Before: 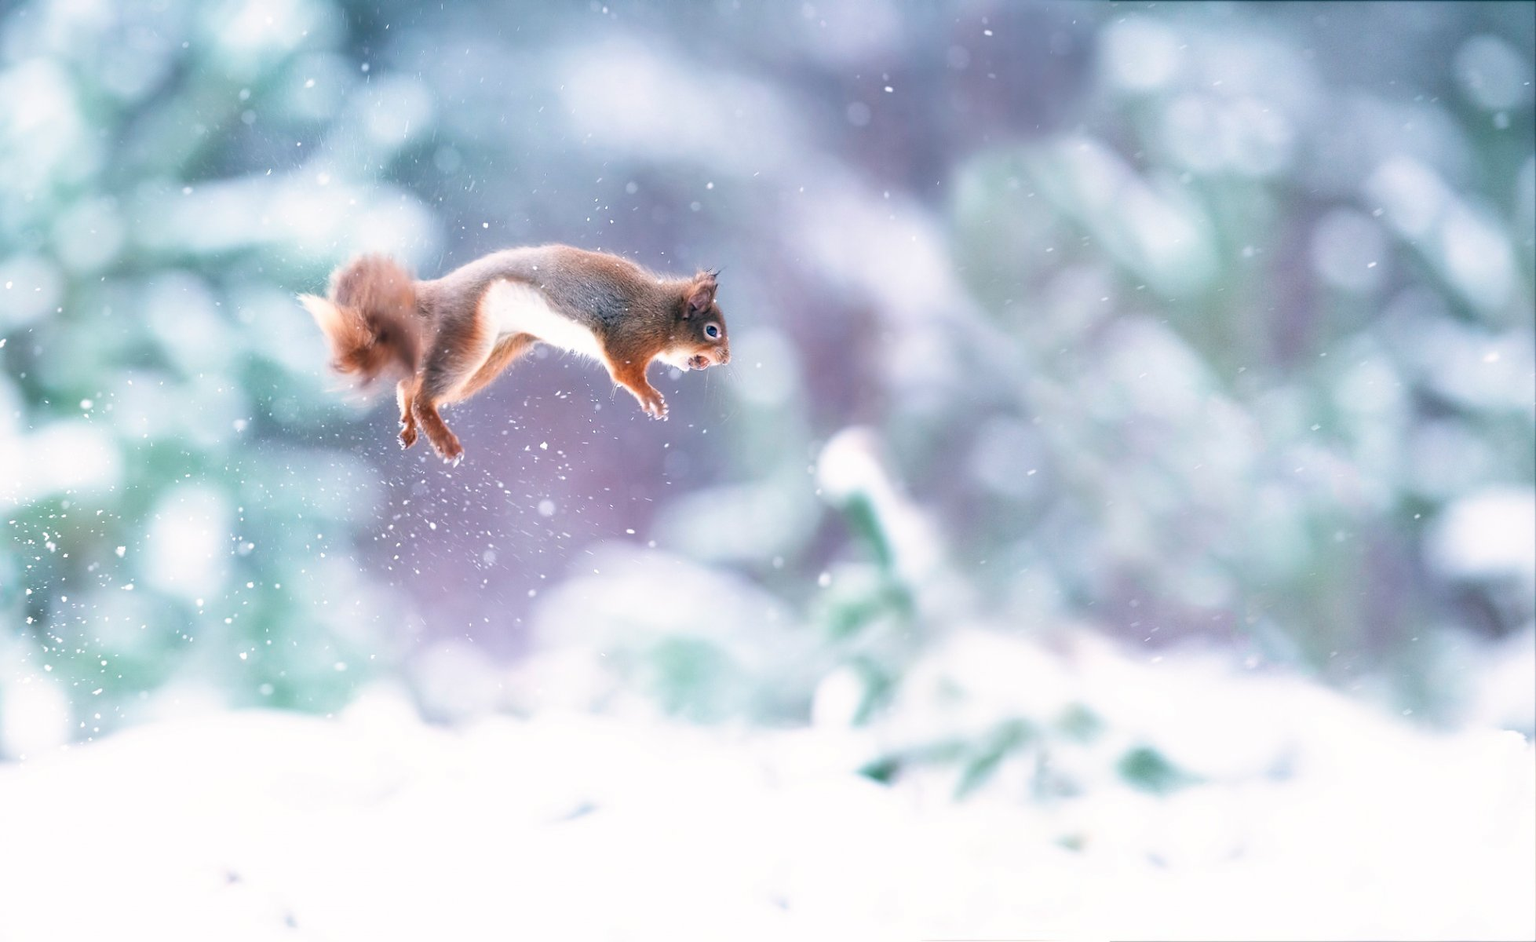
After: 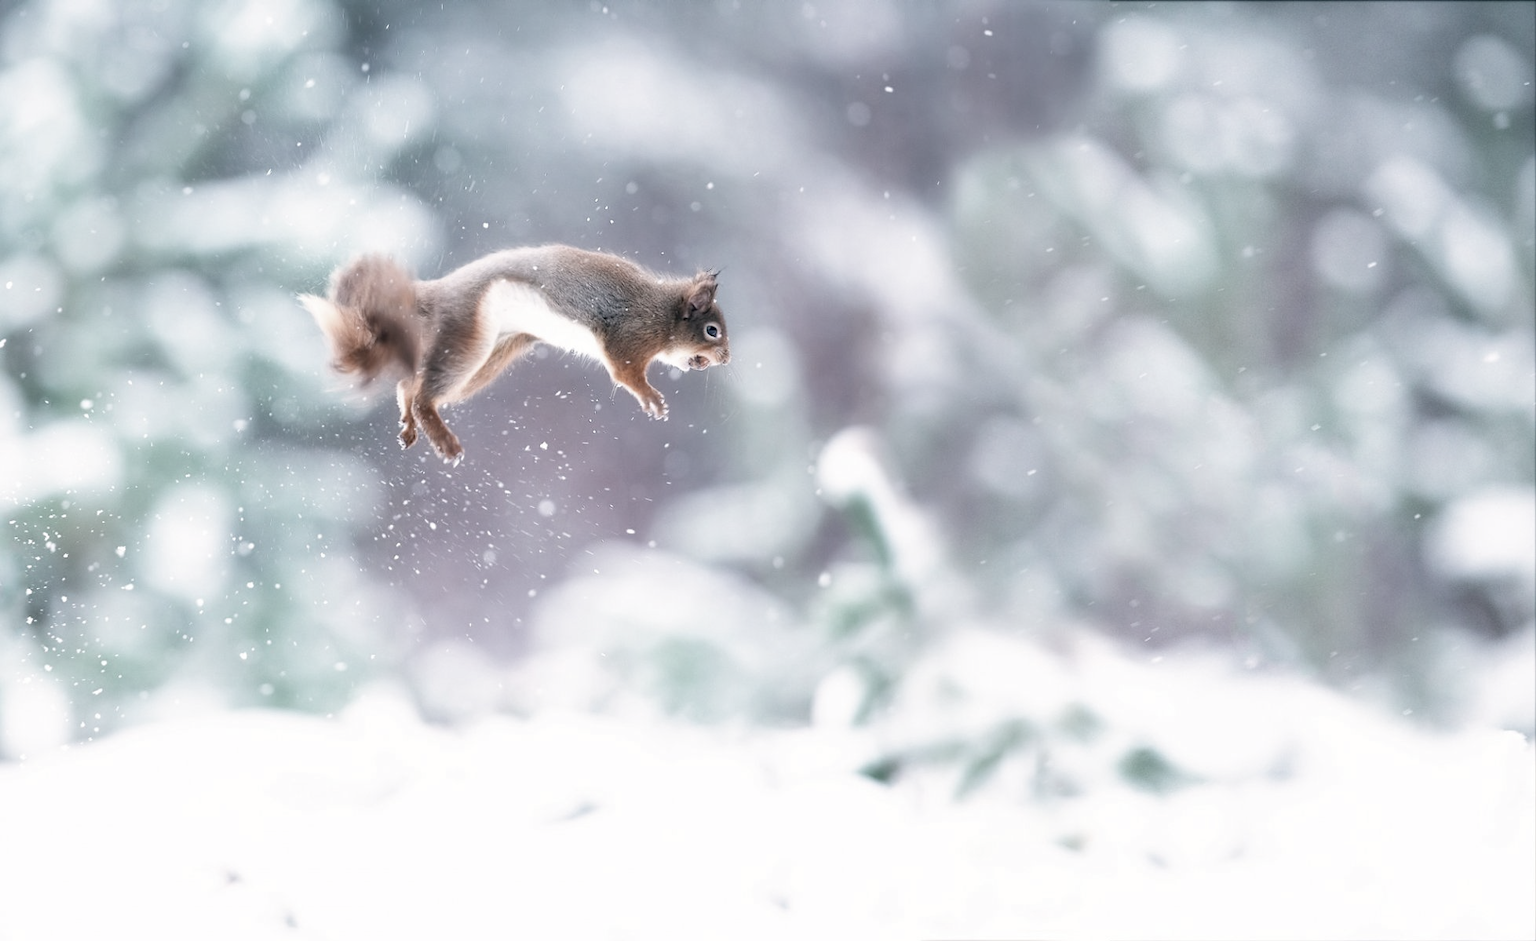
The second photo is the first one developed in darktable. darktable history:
color correction: highlights b* 0.026, saturation 0.473
haze removal: adaptive false
